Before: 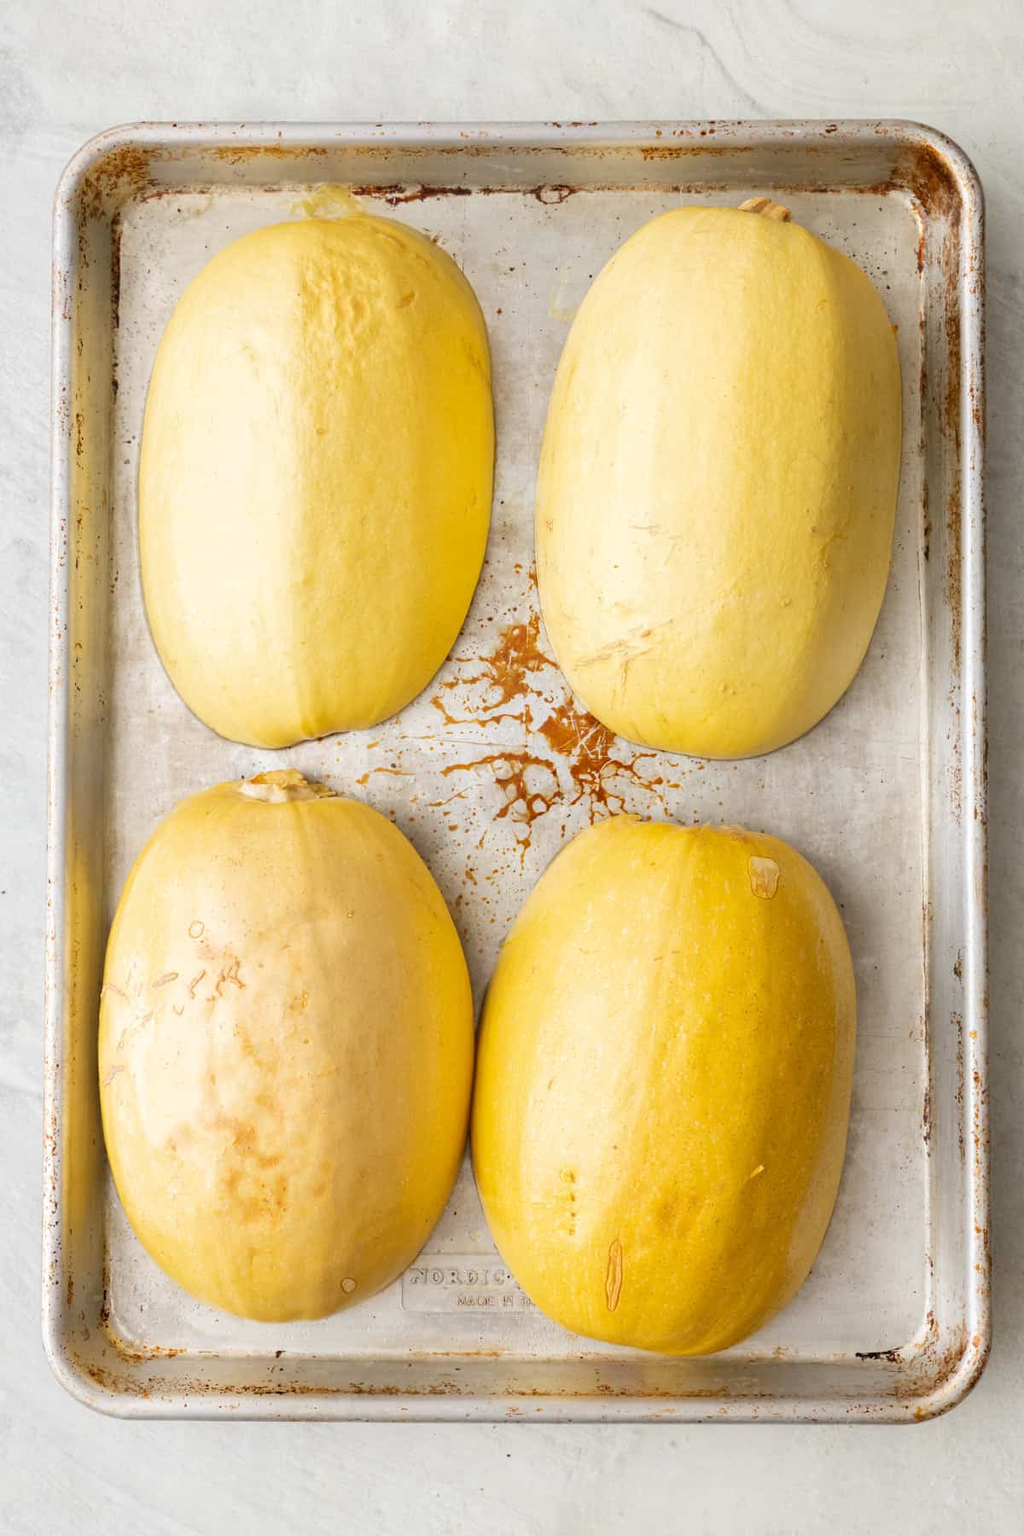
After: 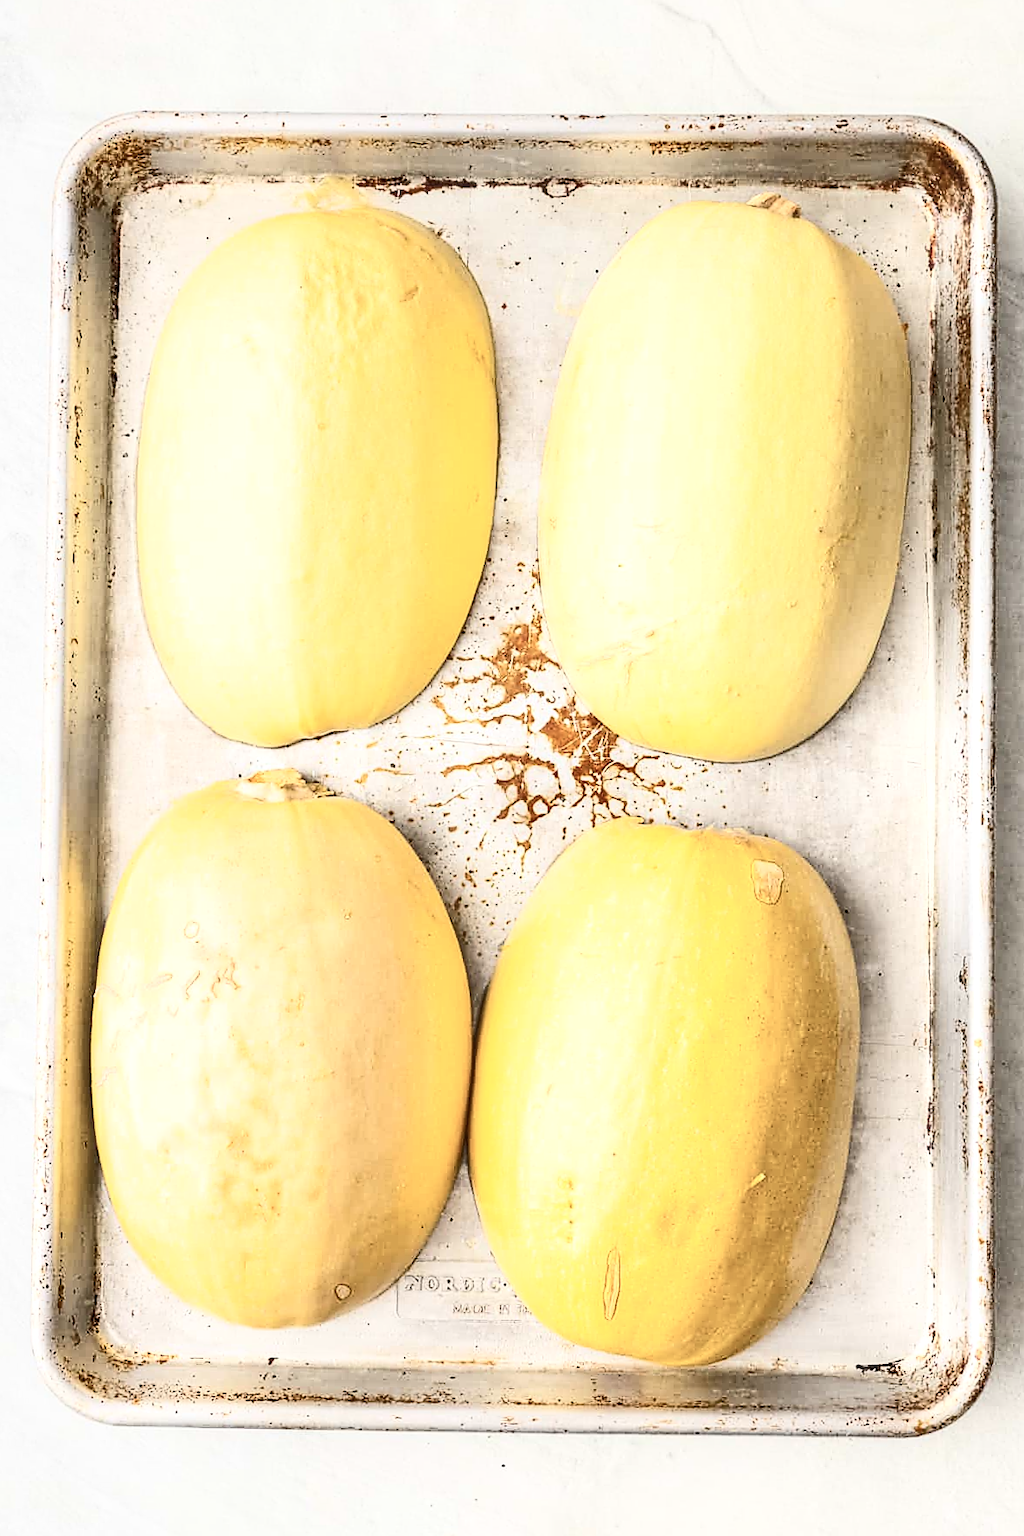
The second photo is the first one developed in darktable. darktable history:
crop and rotate: angle -0.5°
sharpen: radius 1.4, amount 1.25, threshold 0.7
contrast brightness saturation: contrast 0.43, brightness 0.56, saturation -0.19
local contrast: detail 130%
shadows and highlights: shadows 32, highlights -32, soften with gaussian
